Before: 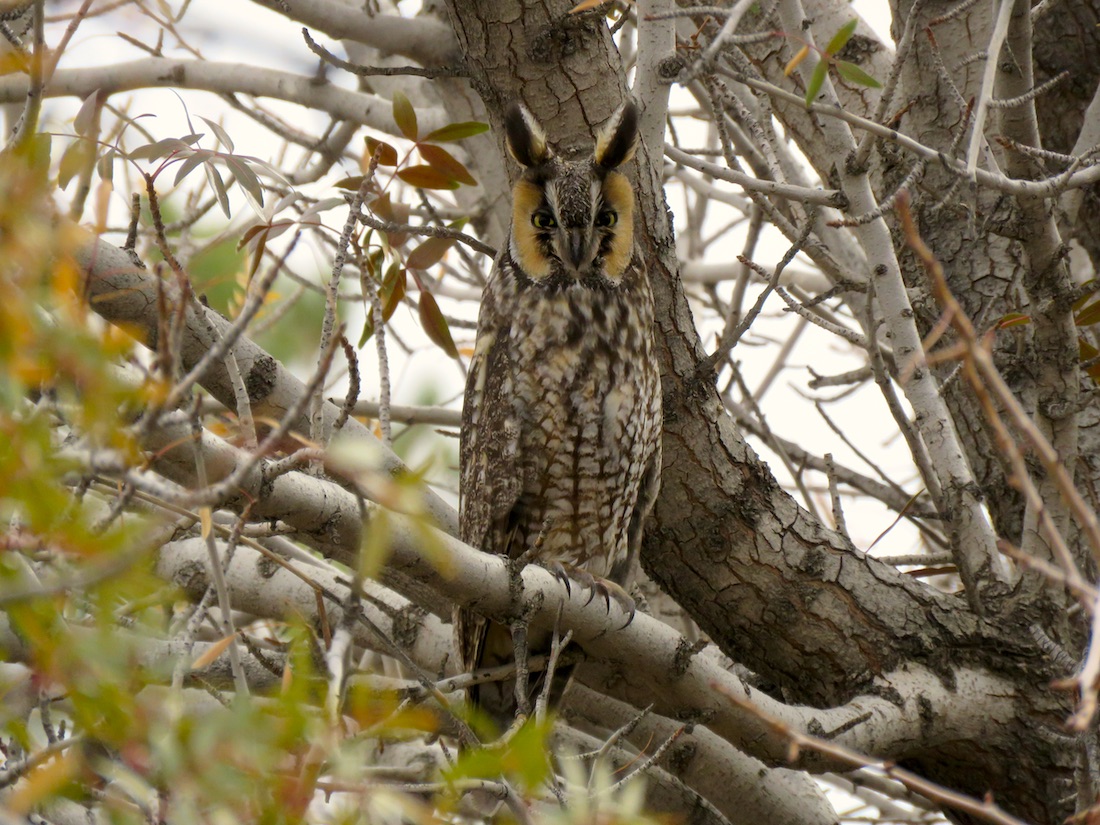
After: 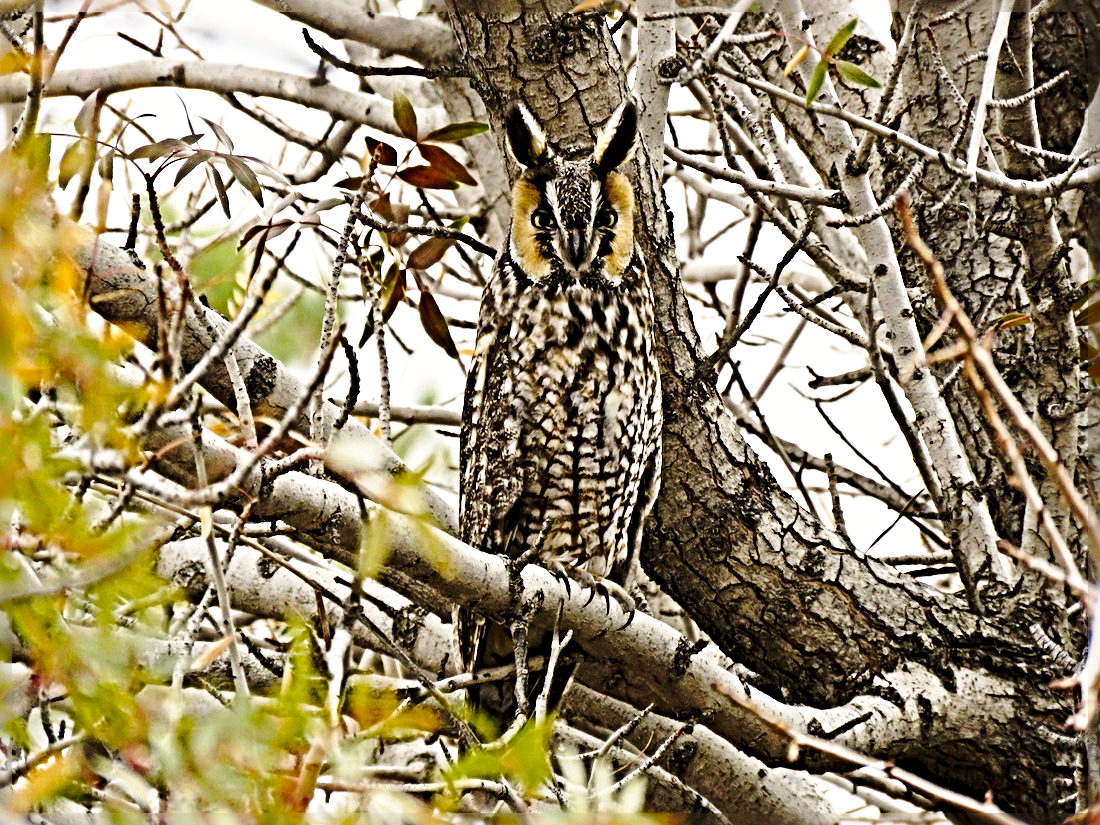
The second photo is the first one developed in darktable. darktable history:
base curve: curves: ch0 [(0, 0) (0.036, 0.037) (0.121, 0.228) (0.46, 0.76) (0.859, 0.983) (1, 1)], preserve colors none
sharpen: radius 6.287, amount 1.795, threshold 0.115
